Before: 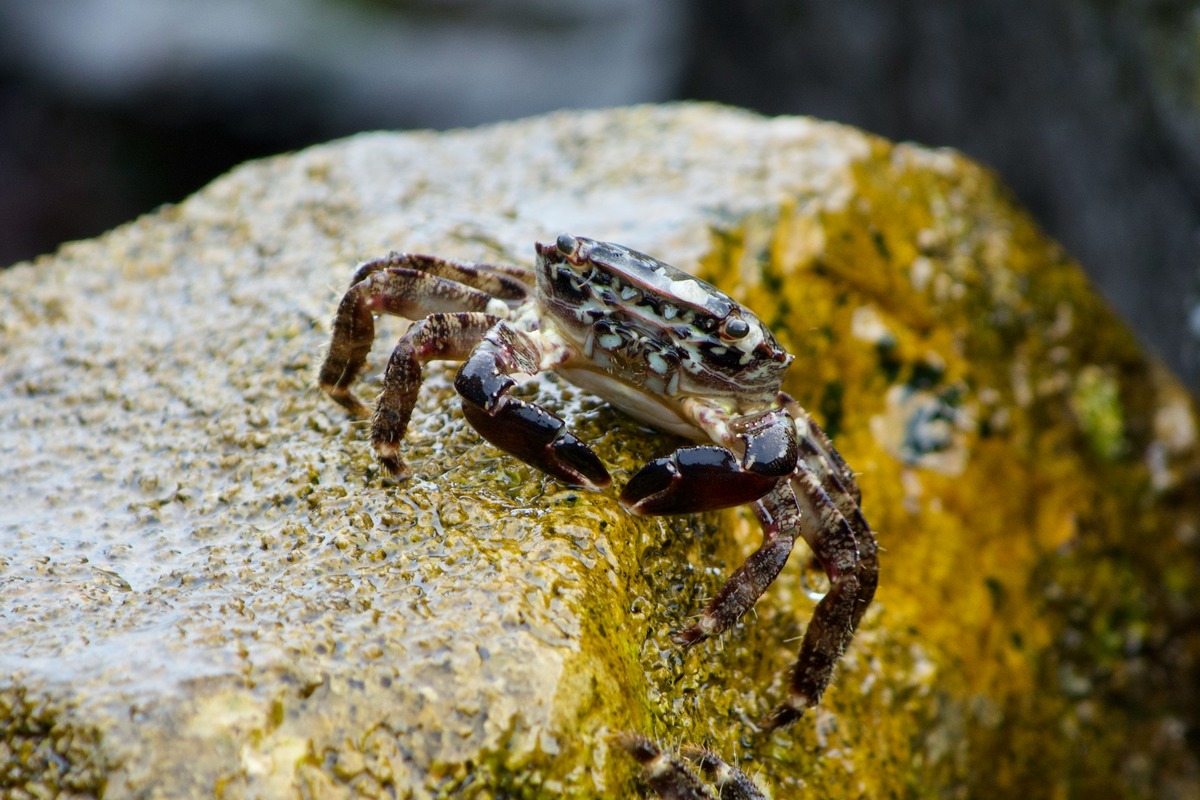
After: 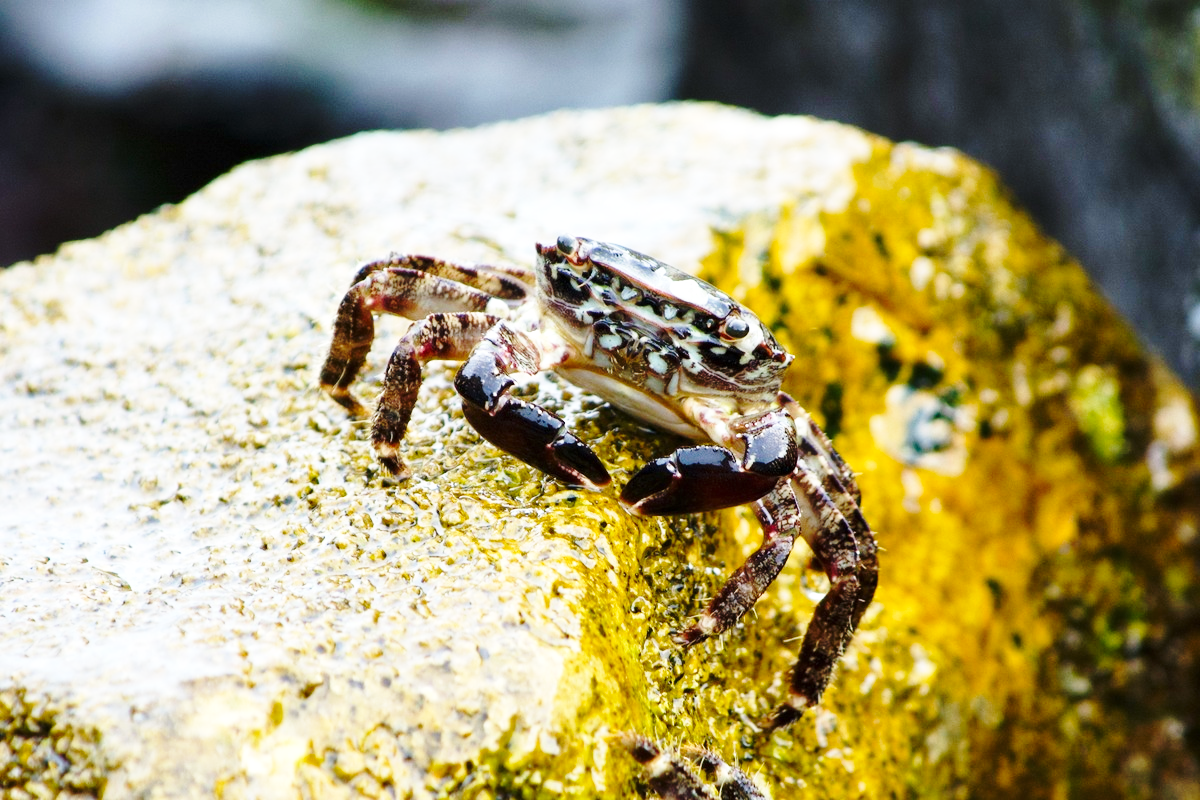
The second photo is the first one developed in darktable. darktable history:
base curve: curves: ch0 [(0, 0) (0.032, 0.037) (0.105, 0.228) (0.435, 0.76) (0.856, 0.983) (1, 1)], preserve colors none
exposure: exposure 0.3 EV, compensate highlight preservation false
